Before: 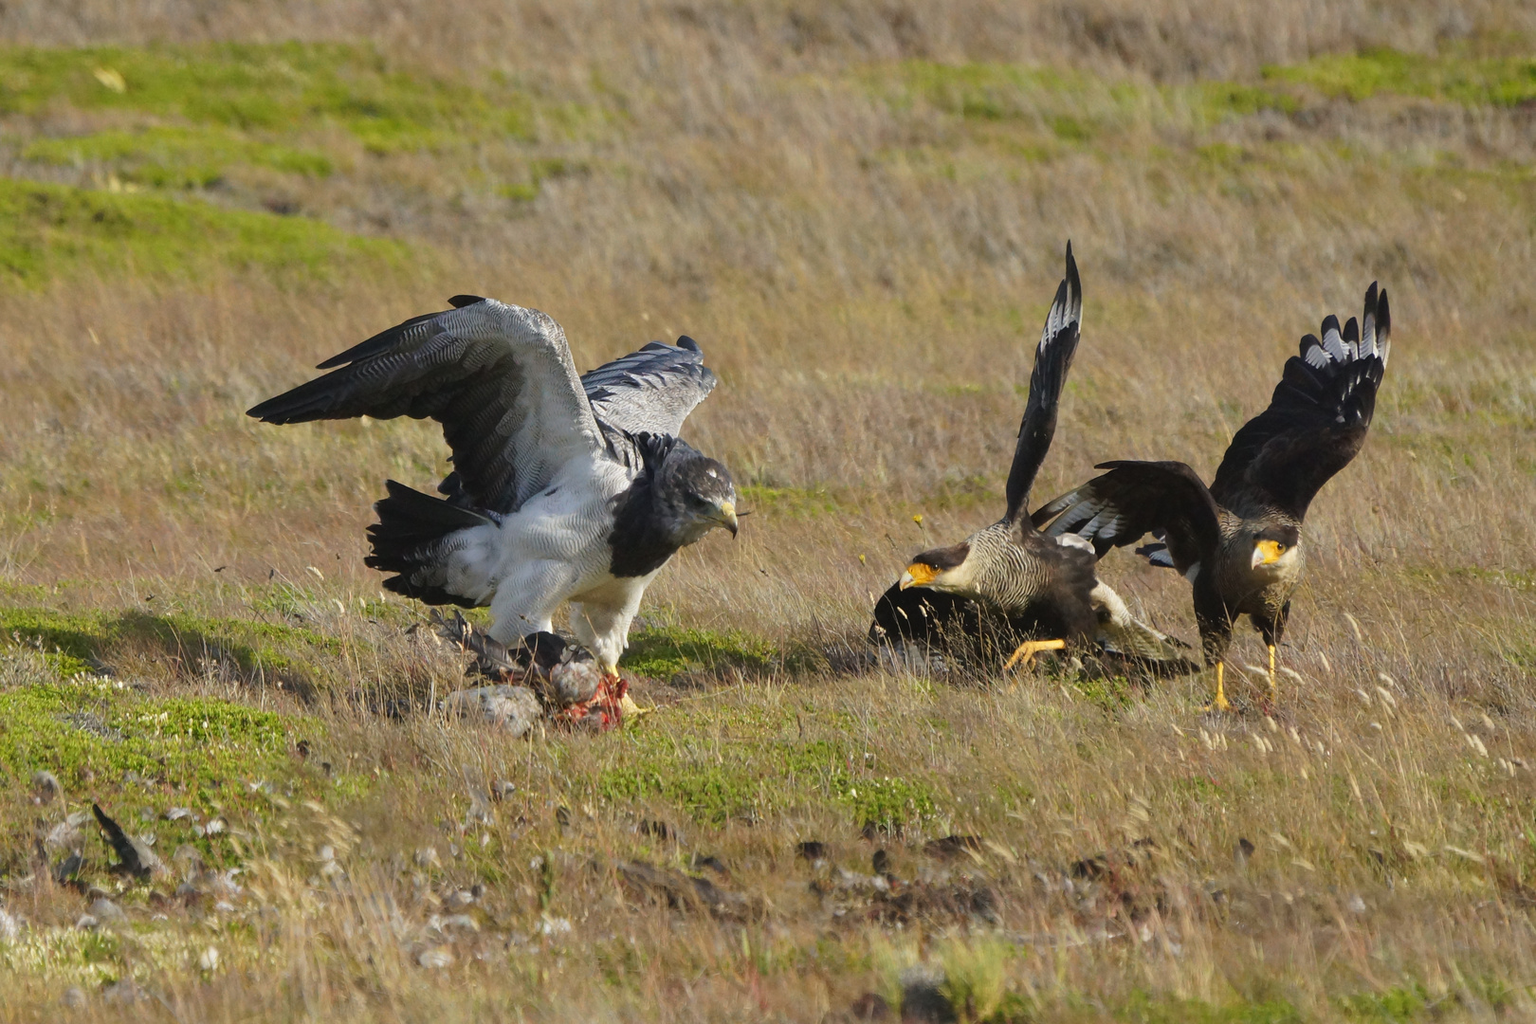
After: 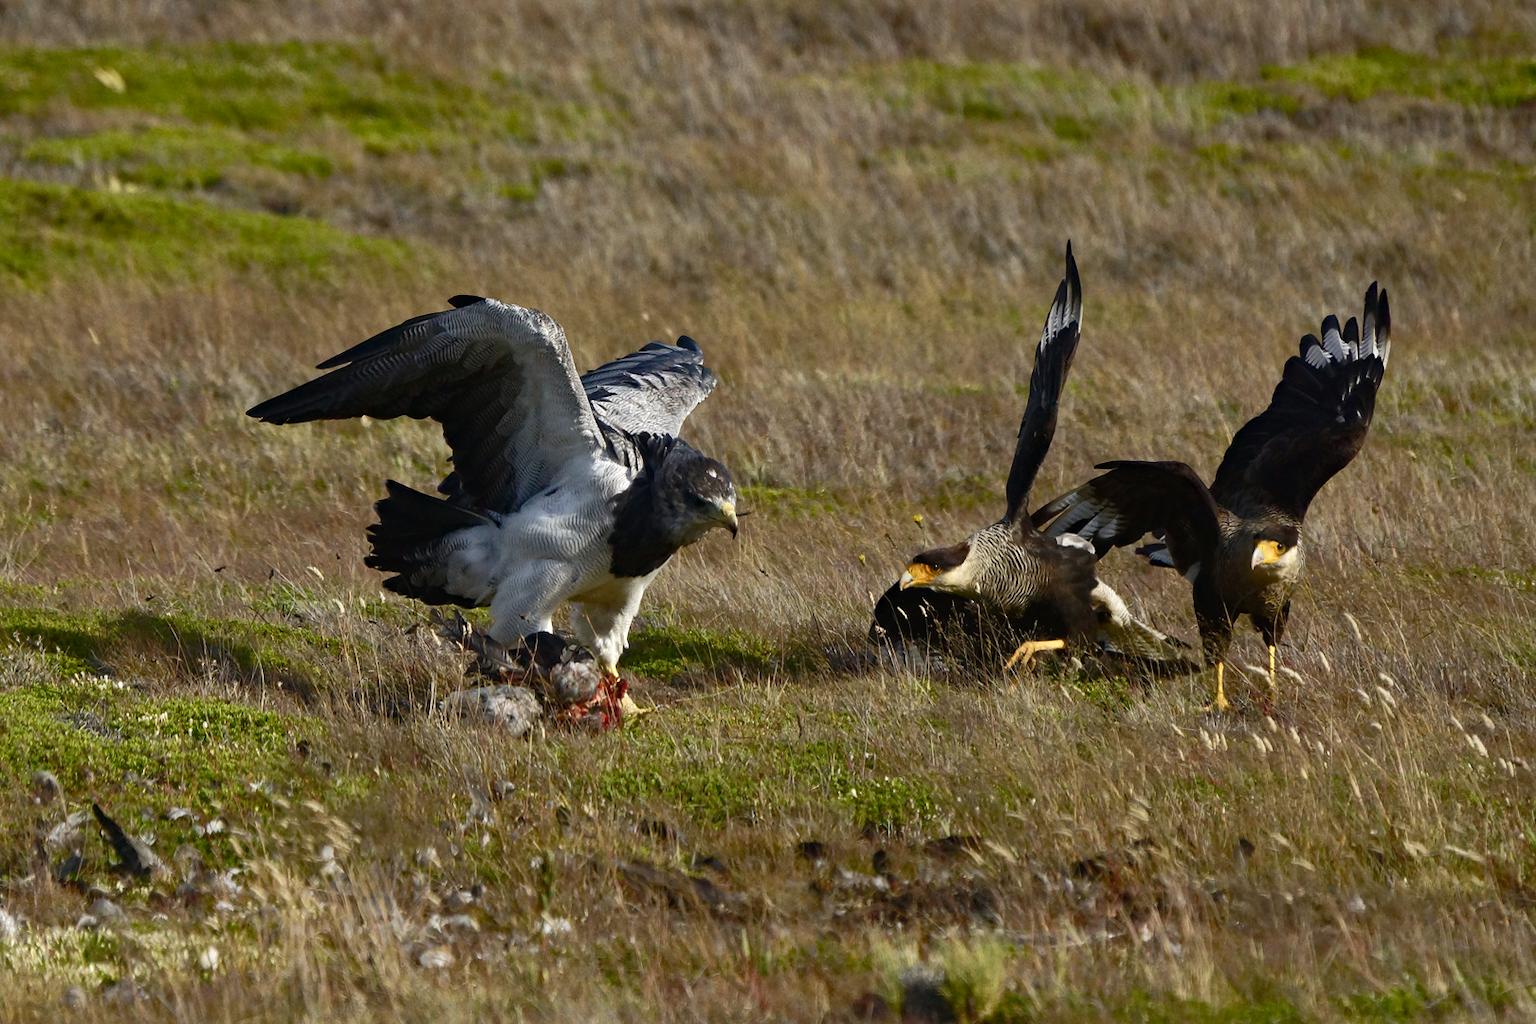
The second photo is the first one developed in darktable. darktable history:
haze removal: compatibility mode true, adaptive false
tone equalizer: -8 EV -0.588 EV
color balance rgb: linear chroma grading › shadows -8.202%, linear chroma grading › global chroma 9.828%, perceptual saturation grading › global saturation 25.843%, perceptual saturation grading › highlights -50.459%, perceptual saturation grading › shadows 30.315%, perceptual brilliance grading › highlights 3.196%, perceptual brilliance grading › mid-tones -18.643%, perceptual brilliance grading › shadows -41.025%
